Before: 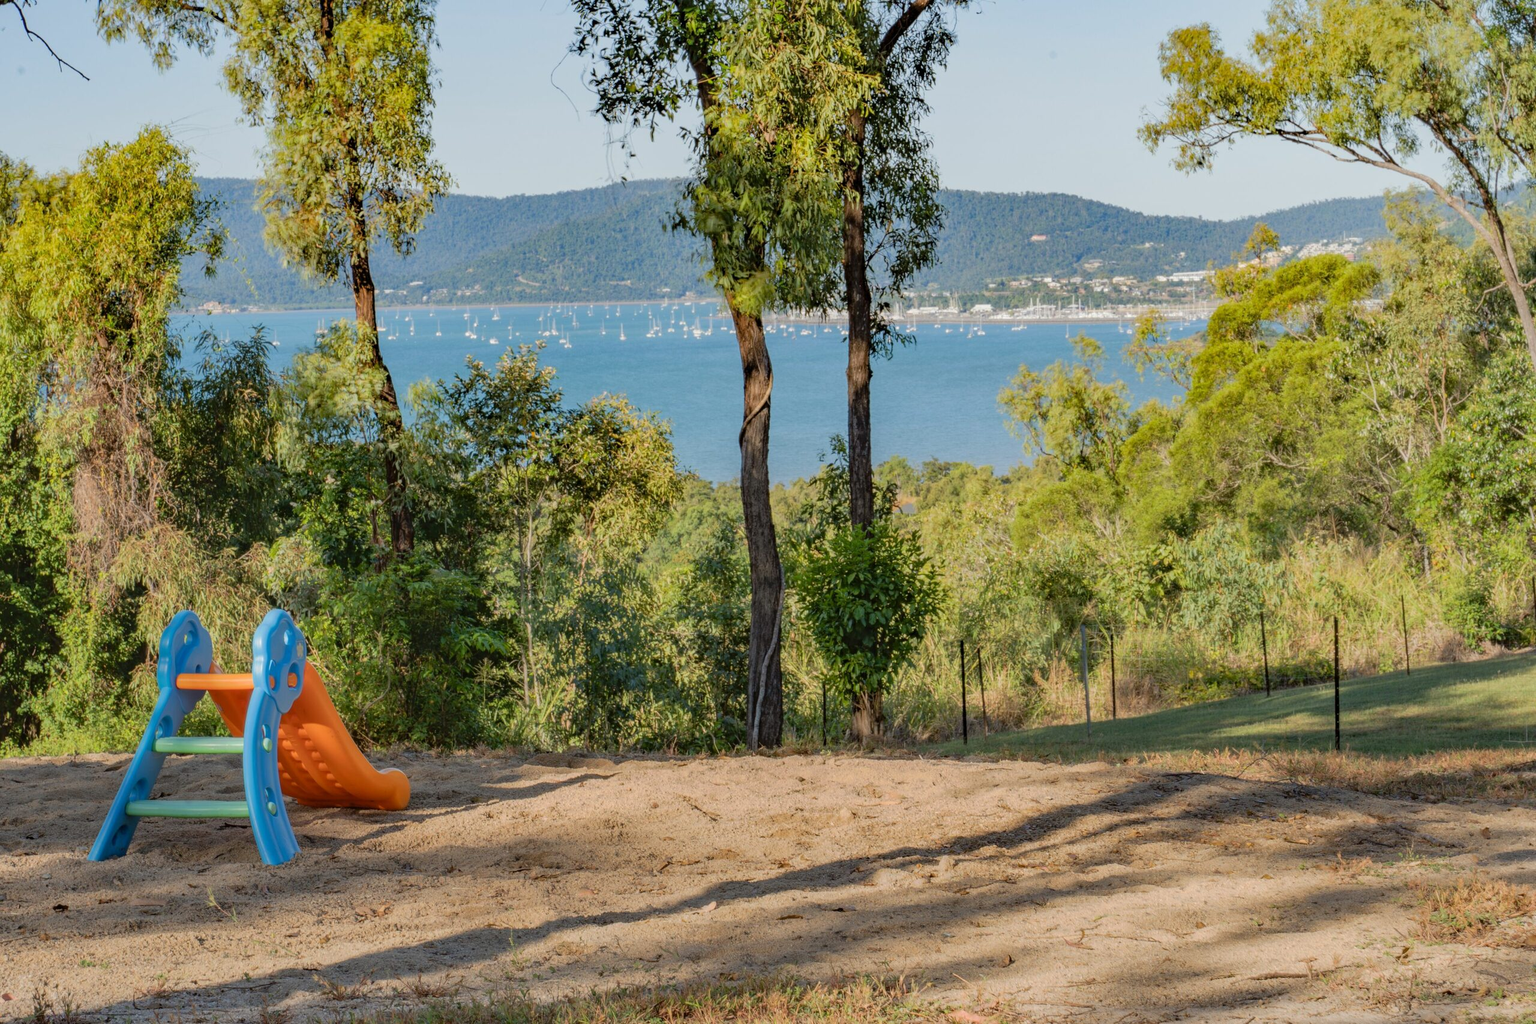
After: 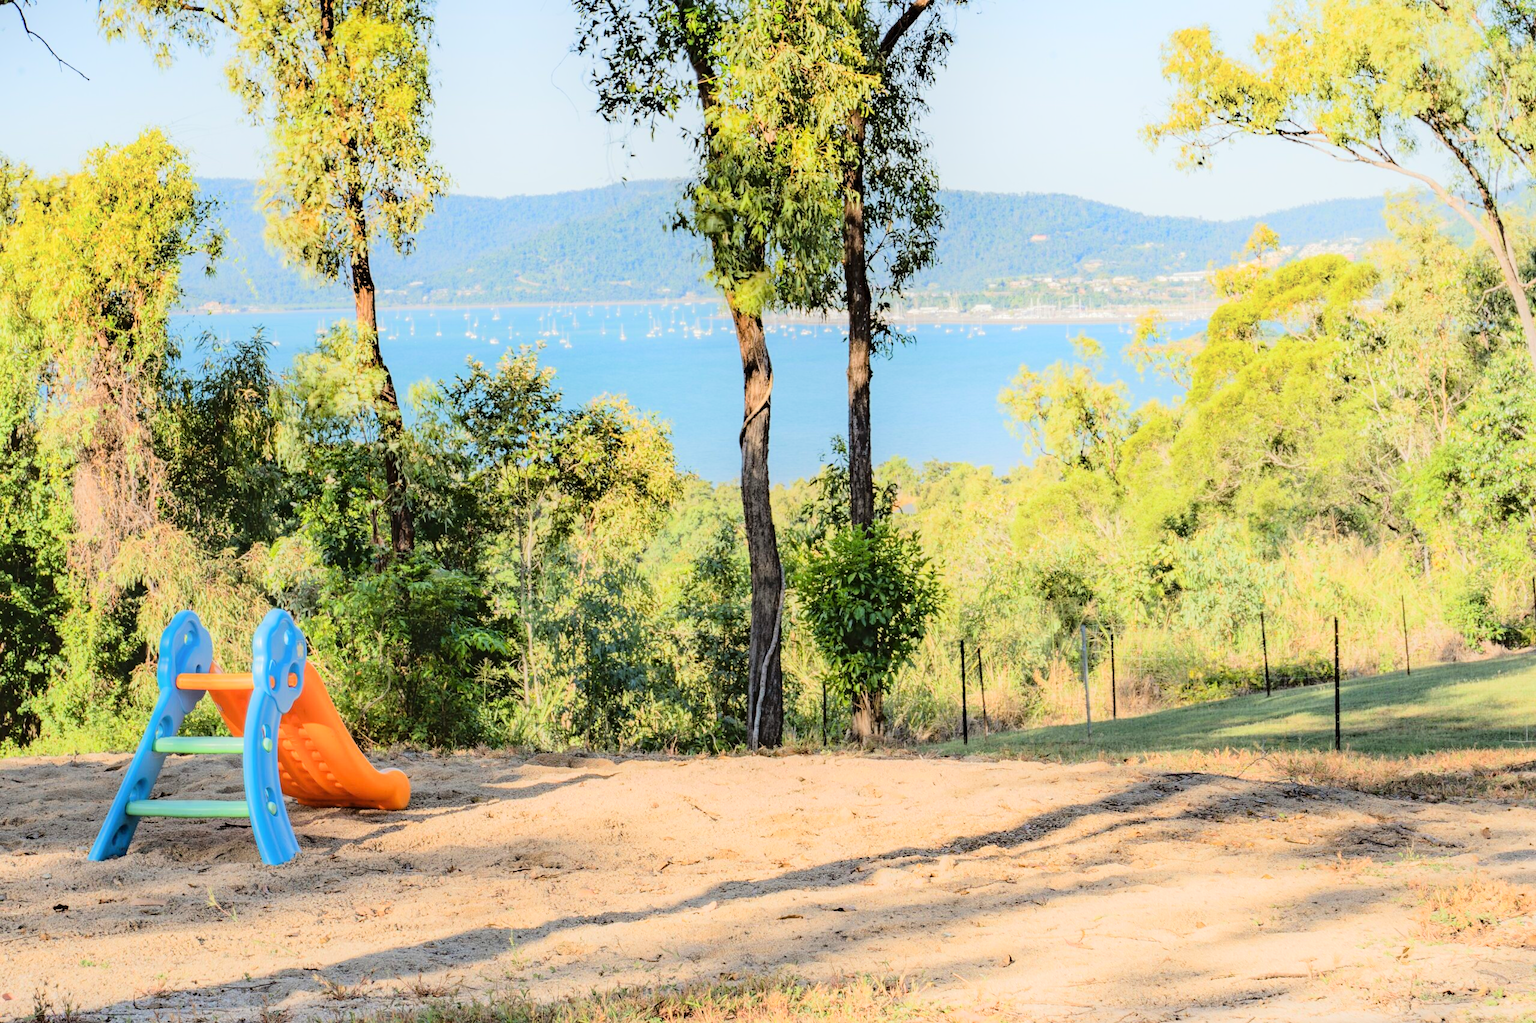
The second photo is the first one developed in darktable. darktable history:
shadows and highlights: shadows -24.89, highlights 48.36, soften with gaussian
tone equalizer: -7 EV 0.142 EV, -6 EV 0.638 EV, -5 EV 1.14 EV, -4 EV 1.31 EV, -3 EV 1.18 EV, -2 EV 0.6 EV, -1 EV 0.156 EV, edges refinement/feathering 500, mask exposure compensation -1.57 EV, preserve details no
